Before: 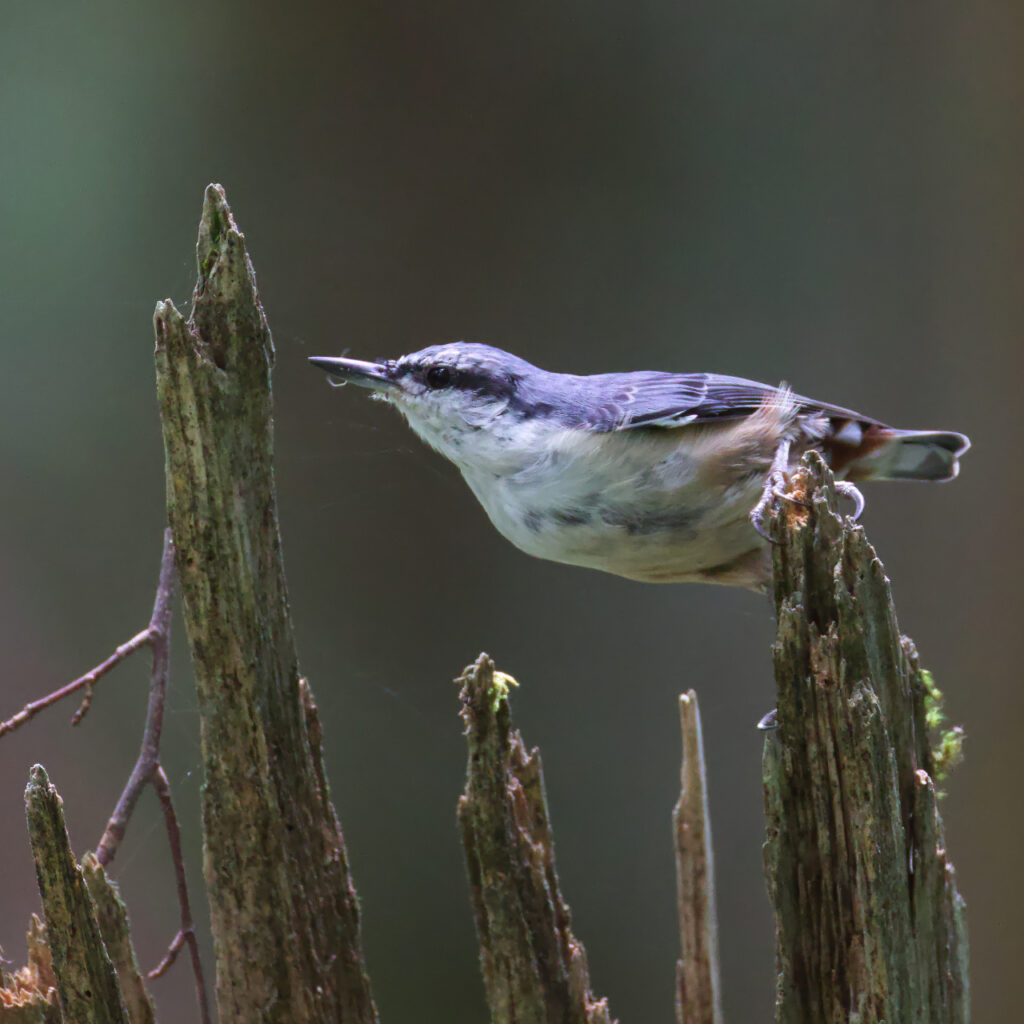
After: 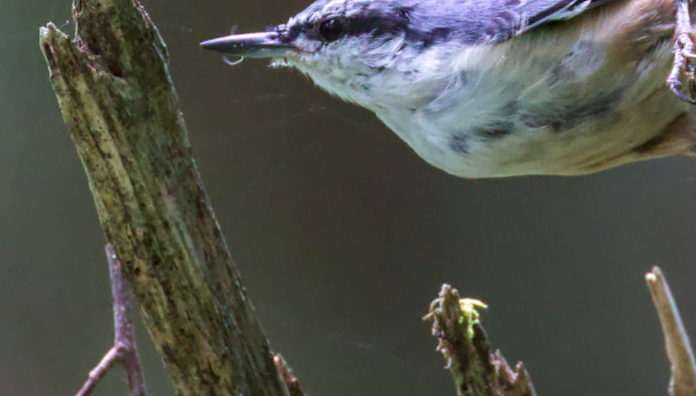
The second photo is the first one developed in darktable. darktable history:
crop: left 6.488%, top 27.668%, right 24.183%, bottom 8.656%
rotate and perspective: rotation -14.8°, crop left 0.1, crop right 0.903, crop top 0.25, crop bottom 0.748
local contrast: detail 130%
velvia: on, module defaults
